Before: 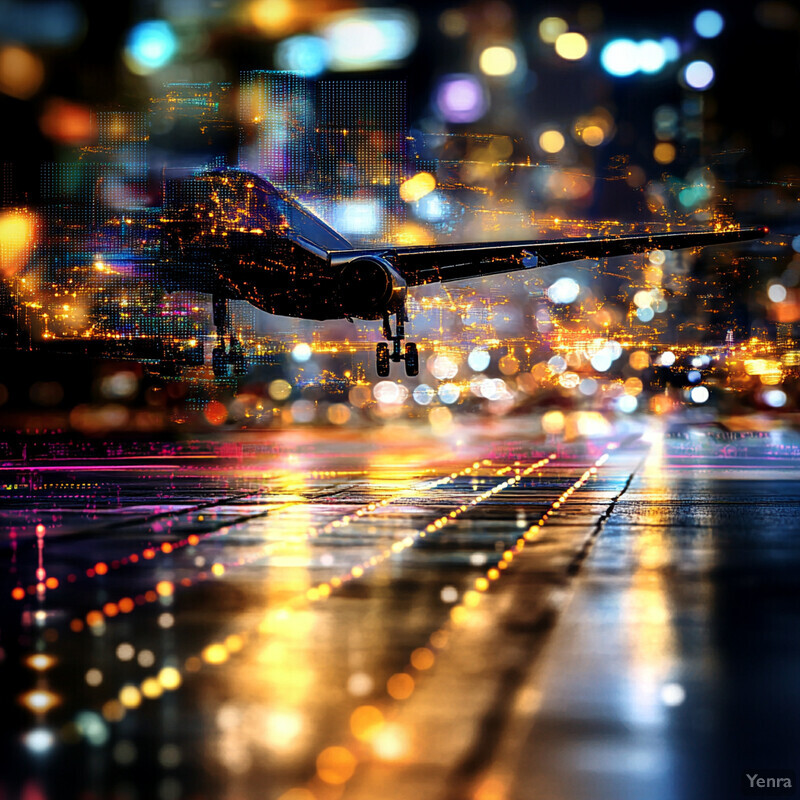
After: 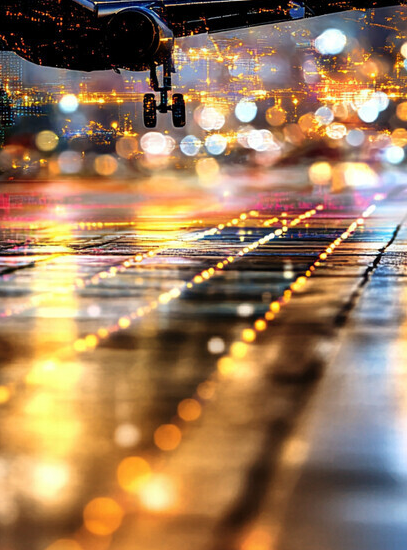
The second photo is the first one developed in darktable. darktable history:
crop and rotate: left 29.182%, top 31.203%, right 19.832%
